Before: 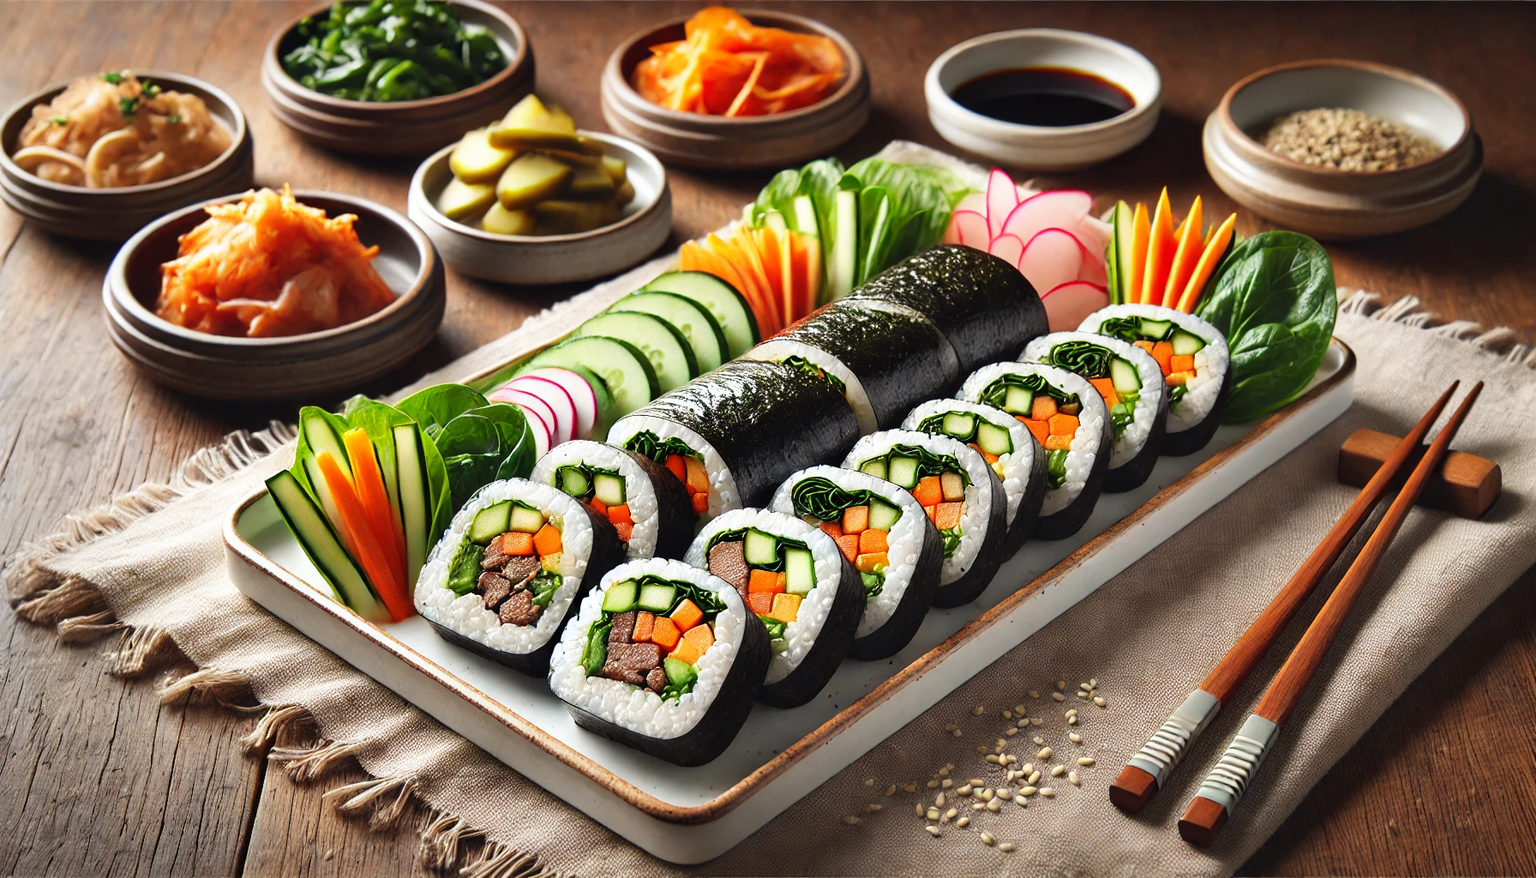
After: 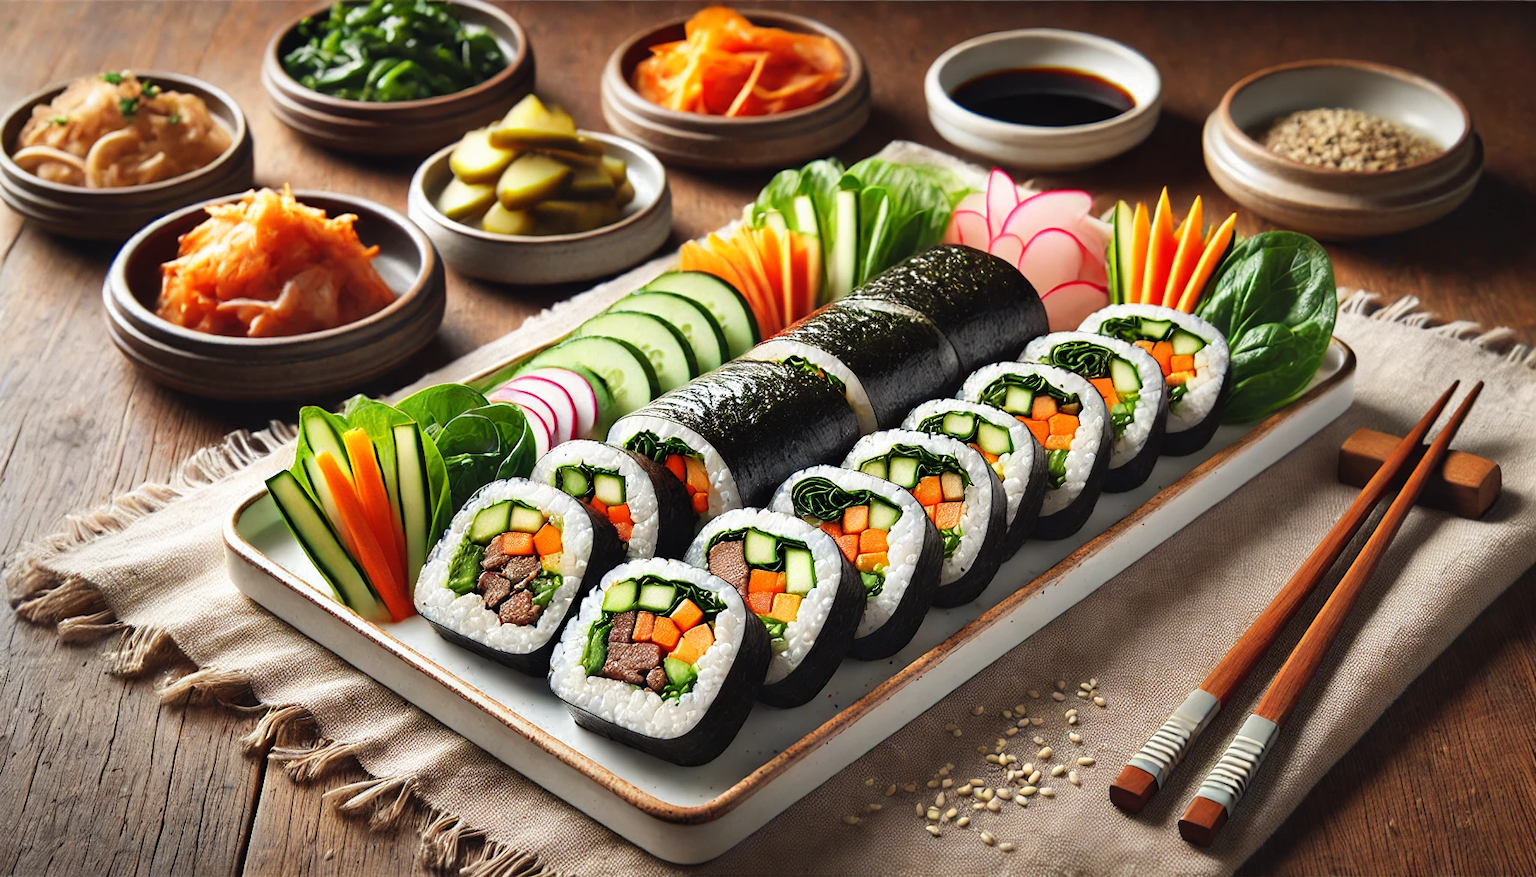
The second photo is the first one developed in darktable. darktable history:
color zones: curves: ch0 [(0, 0.497) (0.143, 0.5) (0.286, 0.5) (0.429, 0.483) (0.571, 0.116) (0.714, -0.006) (0.857, 0.28) (1, 0.497)], mix 18.25%
